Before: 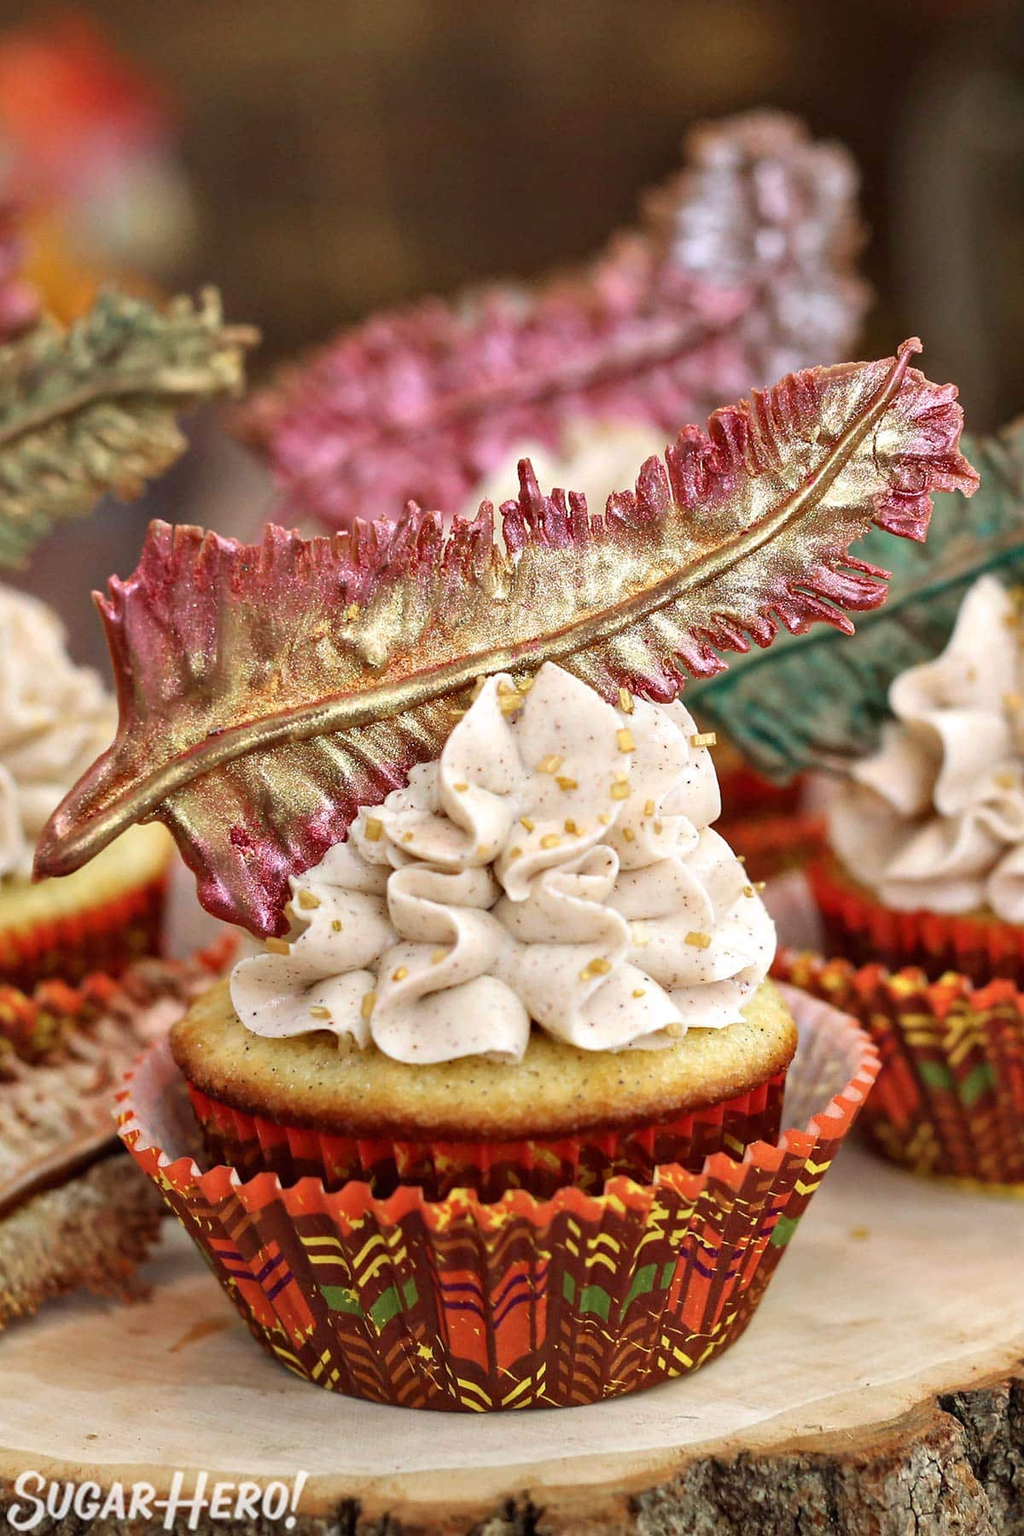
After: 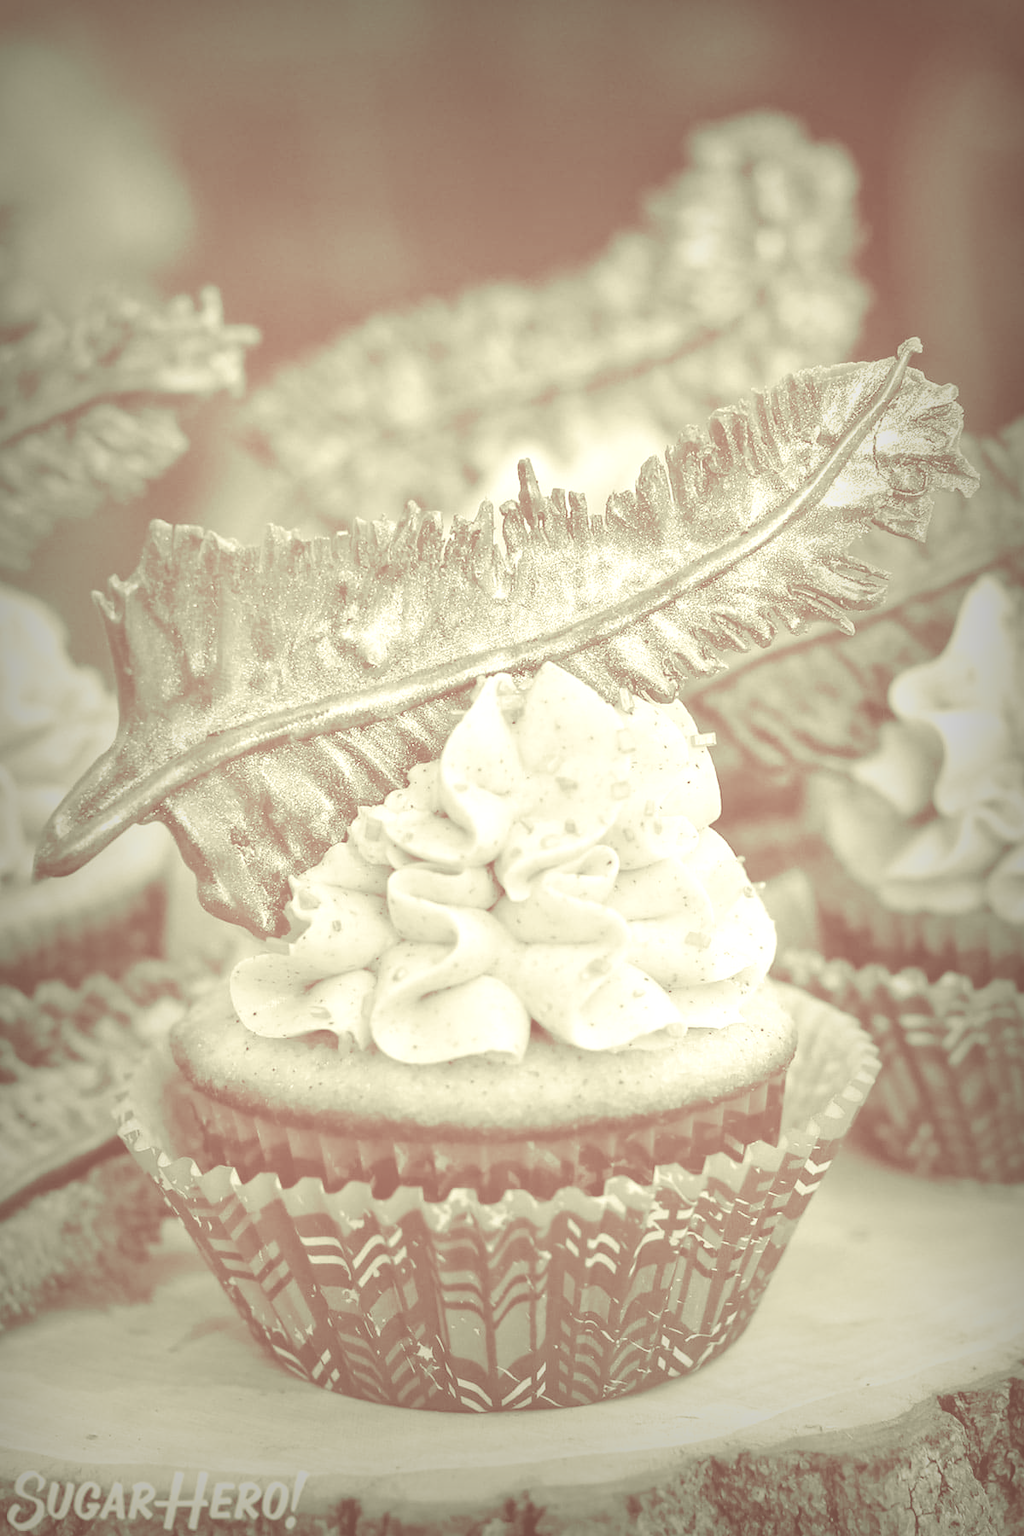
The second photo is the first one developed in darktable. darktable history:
colorize: hue 43.2°, saturation 40%, version 1 | blend: blend mode multiply, opacity 100%; mask: uniform (no mask)
color zones: curves: ch1 [(0, 0.292) (0.001, 0.292) (0.2, 0.264) (0.4, 0.248) (0.6, 0.248) (0.8, 0.264) (0.999, 0.292) (1, 0.292)]
vignetting: fall-off start 53.2%, brightness -0.594, saturation 0, automatic ratio true, width/height ratio 1.313, shape 0.22, unbound false | blend: blend mode overlay, opacity 100%; mask: uniform (no mask)
split-toning: highlights › saturation 0, balance -61.83 | blend: blend mode average, opacity 100%; mask: uniform (no mask)
